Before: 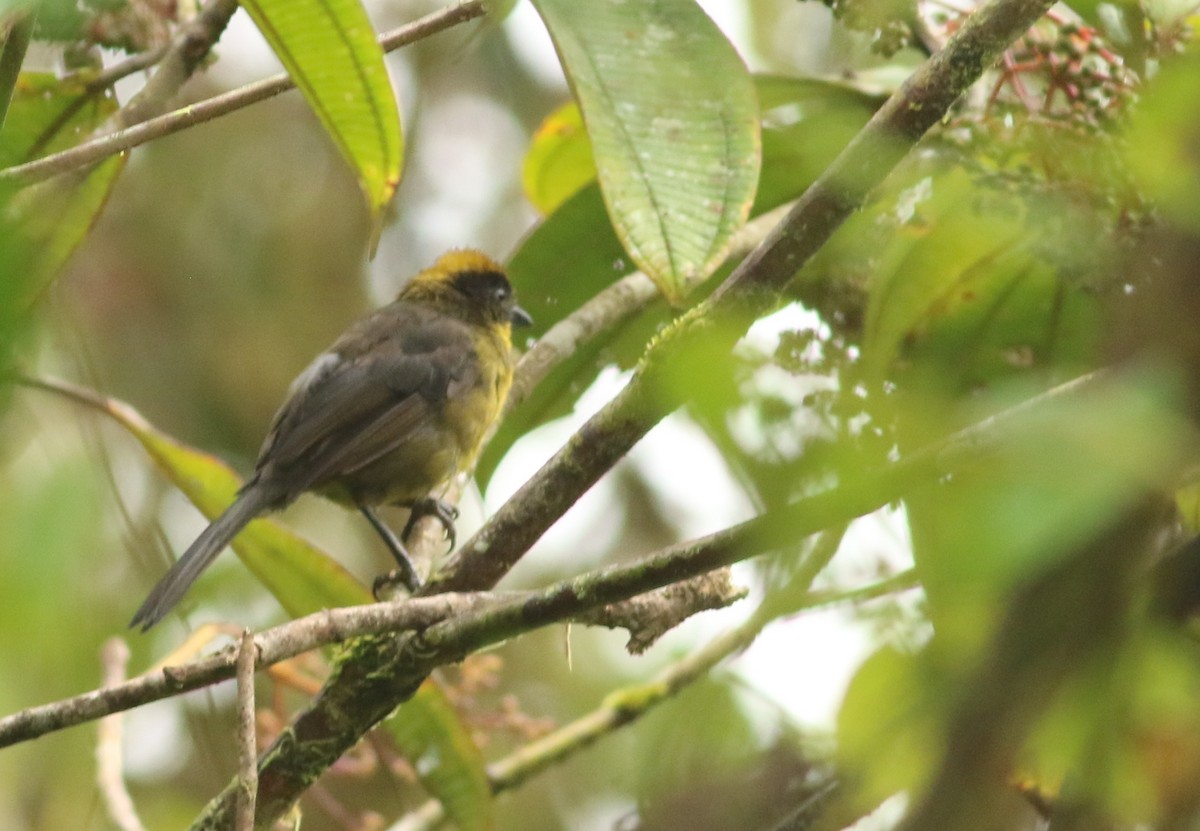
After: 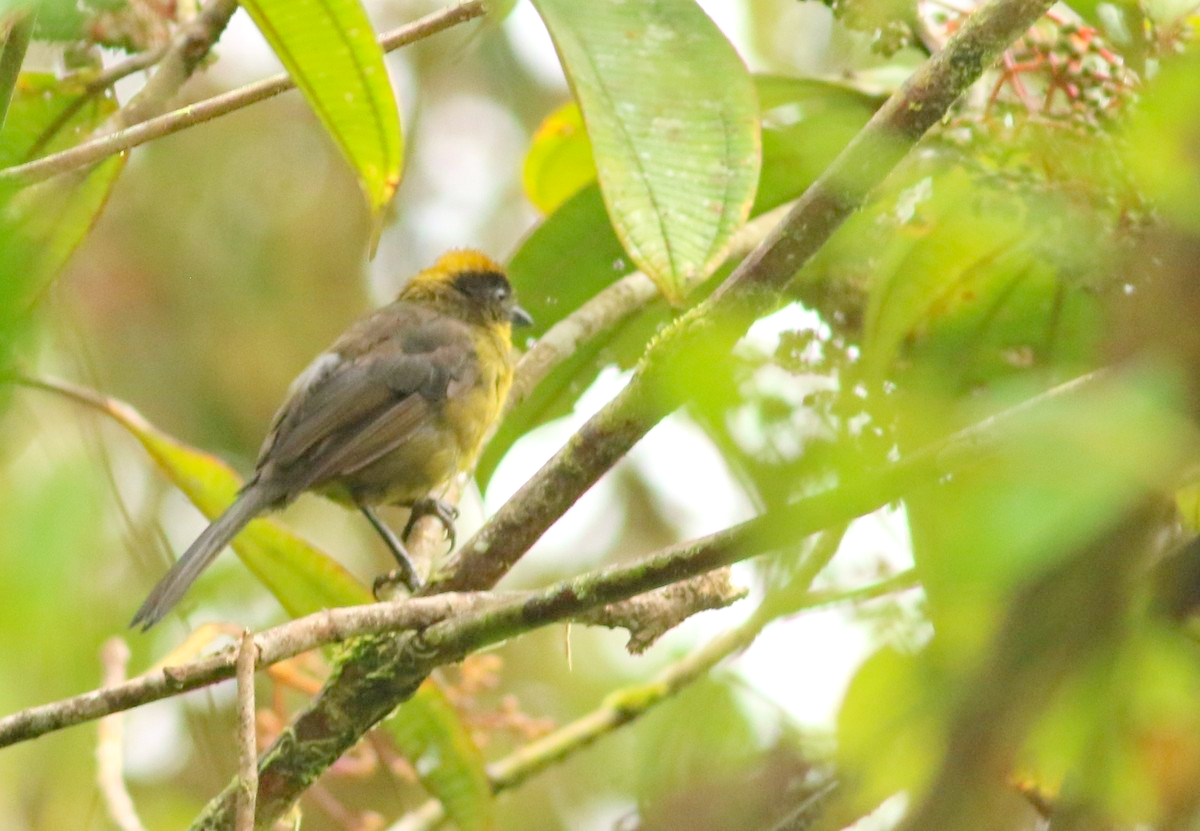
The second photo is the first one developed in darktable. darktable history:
levels: levels [0.072, 0.414, 0.976]
haze removal: compatibility mode true, adaptive false
